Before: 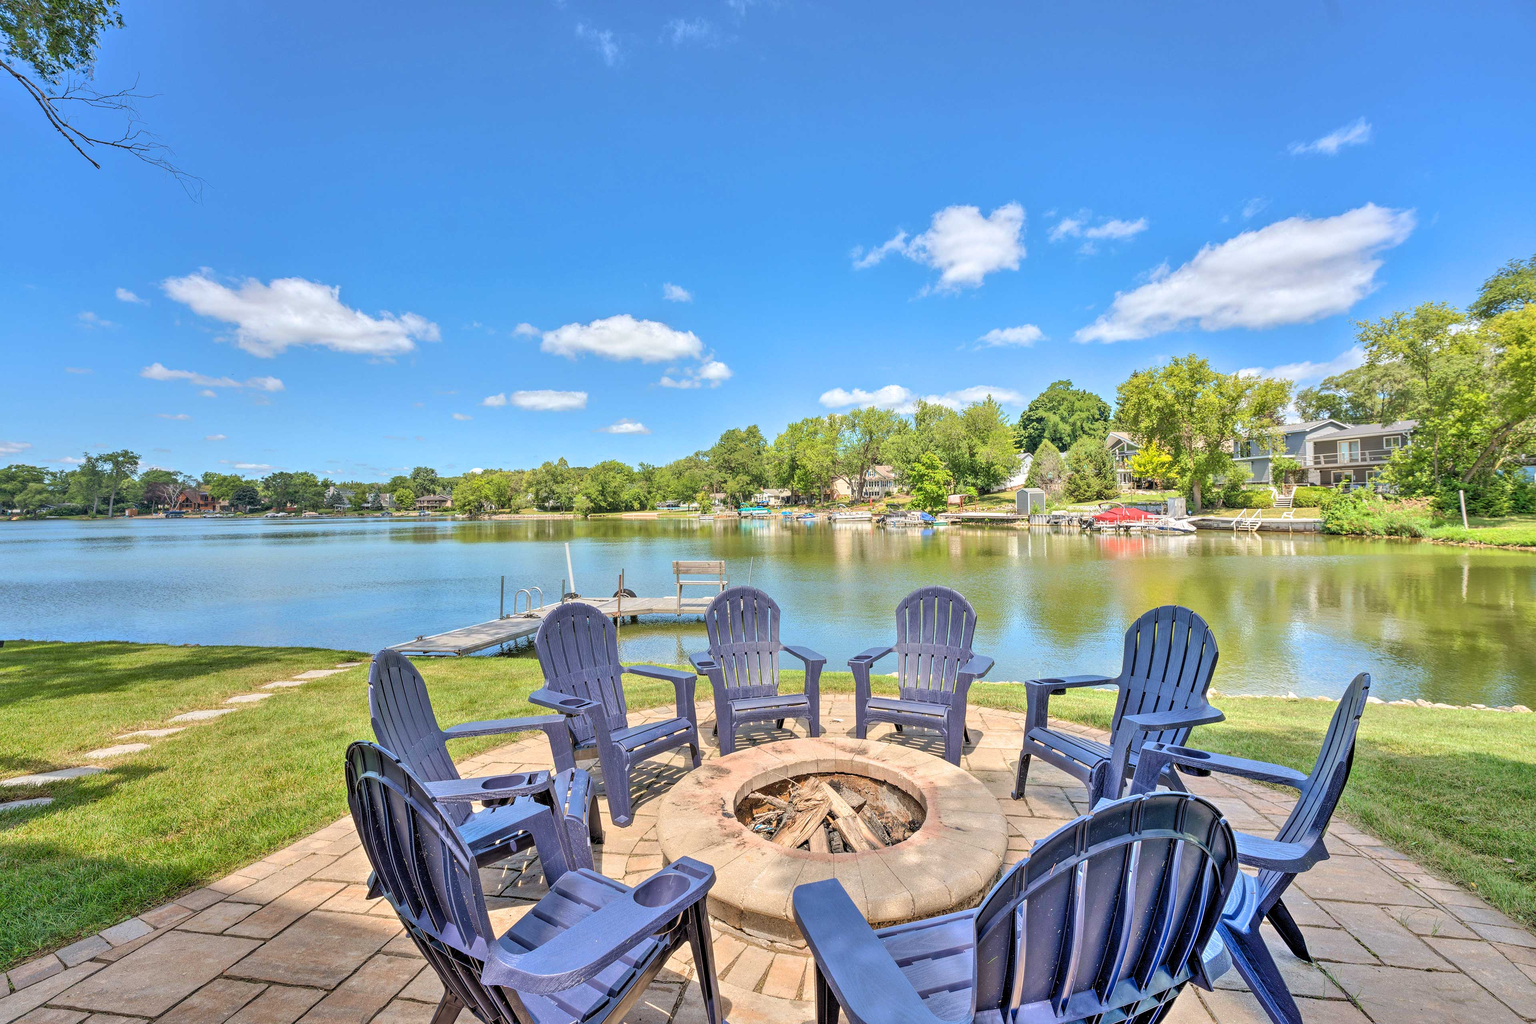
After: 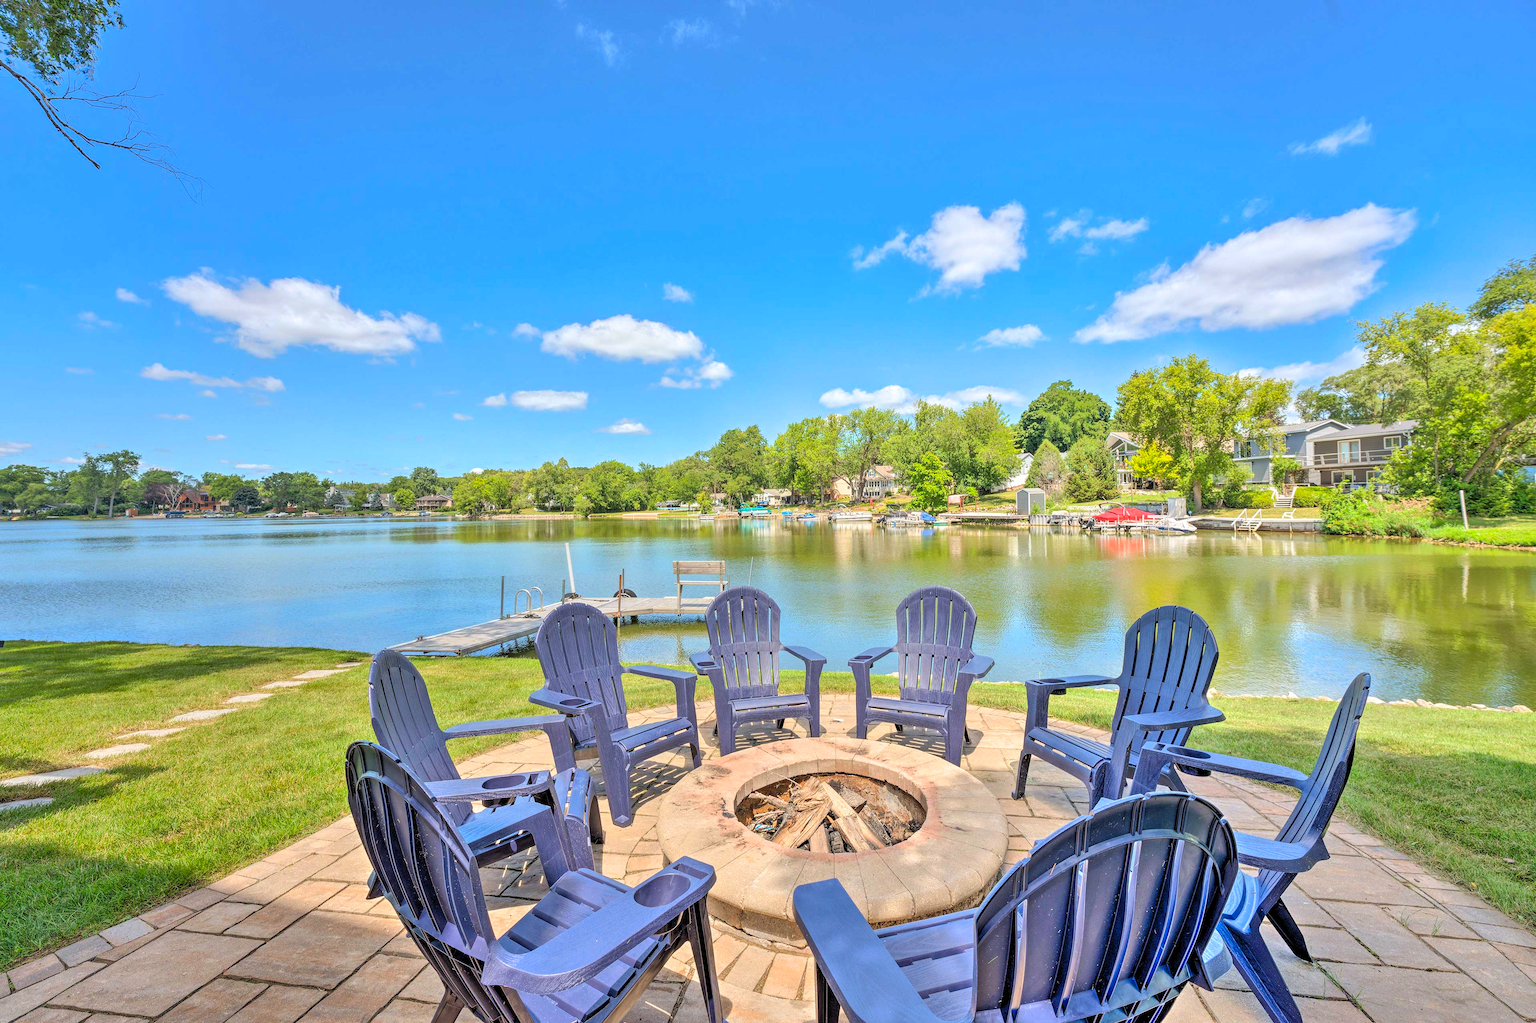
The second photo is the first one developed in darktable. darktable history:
contrast brightness saturation: contrast 0.03, brightness 0.06, saturation 0.13
vibrance: on, module defaults
tone equalizer: -8 EV -0.55 EV
exposure: black level correction 0.001, compensate highlight preservation false
